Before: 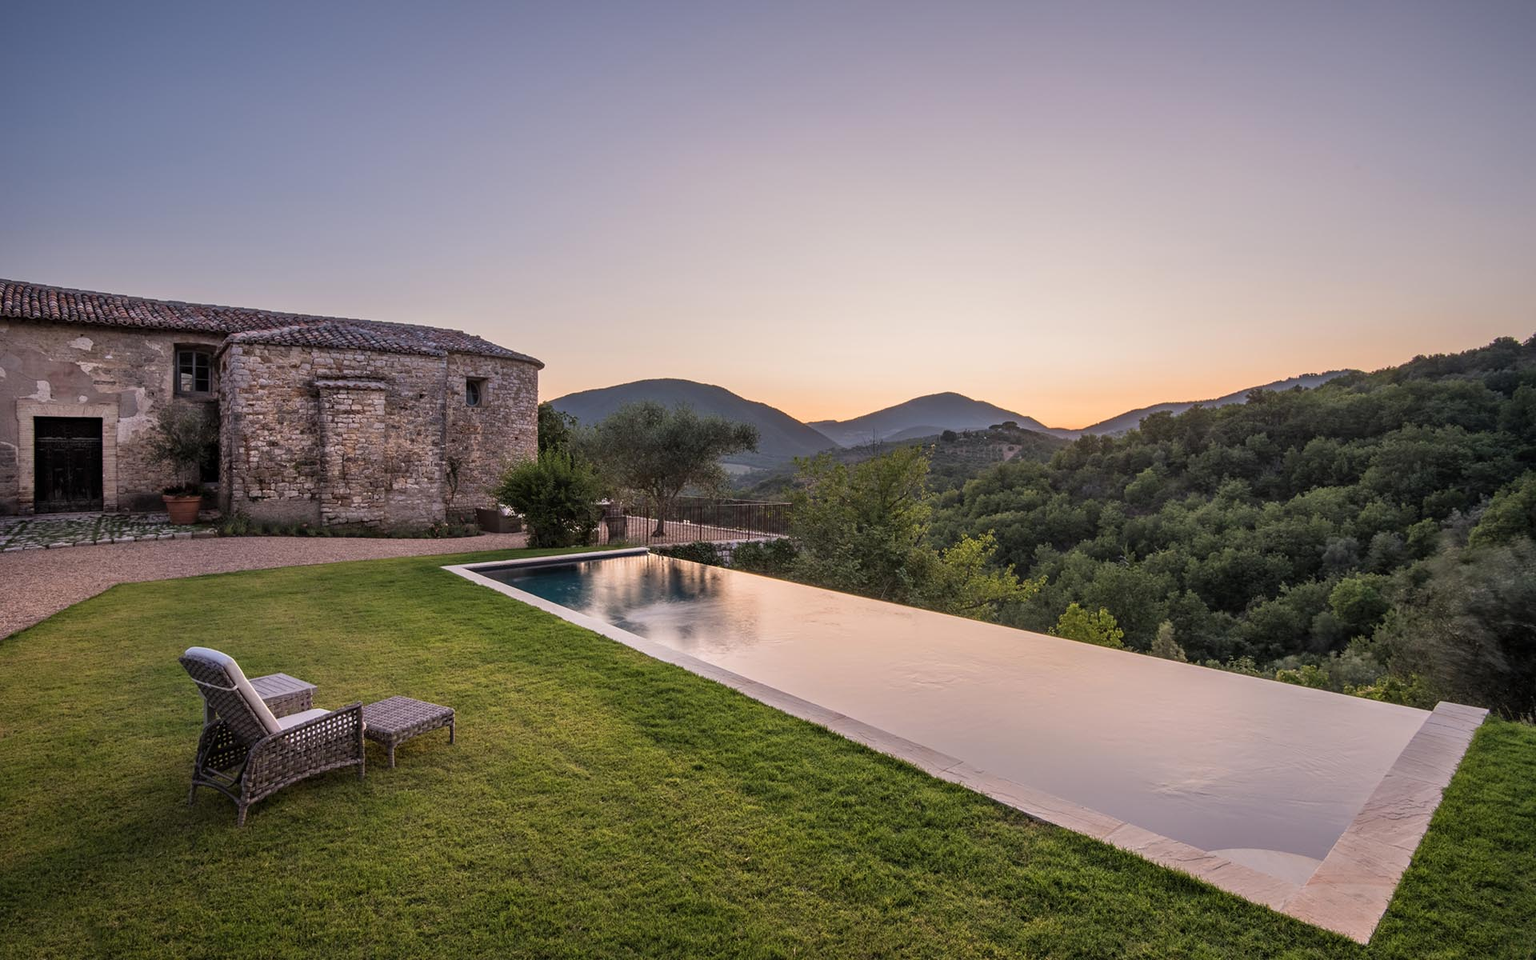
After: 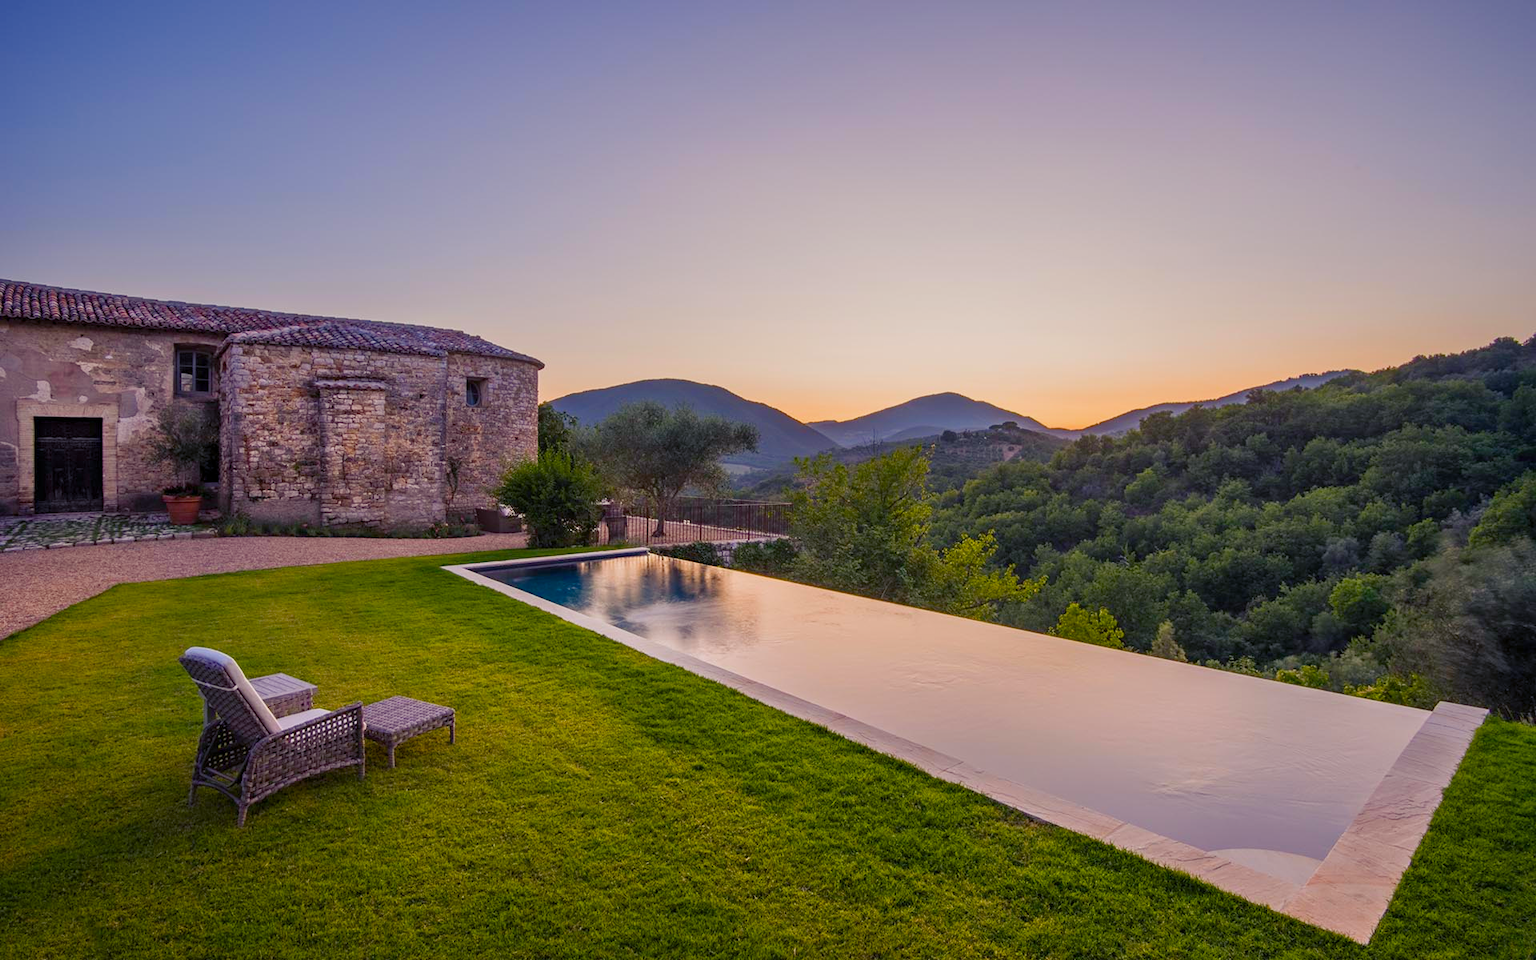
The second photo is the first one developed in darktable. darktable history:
color balance rgb: shadows lift › luminance -21.835%, shadows lift › chroma 6.646%, shadows lift › hue 268.51°, linear chroma grading › global chroma 15.641%, perceptual saturation grading › global saturation 34.855%, perceptual saturation grading › highlights -25.643%, perceptual saturation grading › shadows 49.334%, contrast -10.576%
